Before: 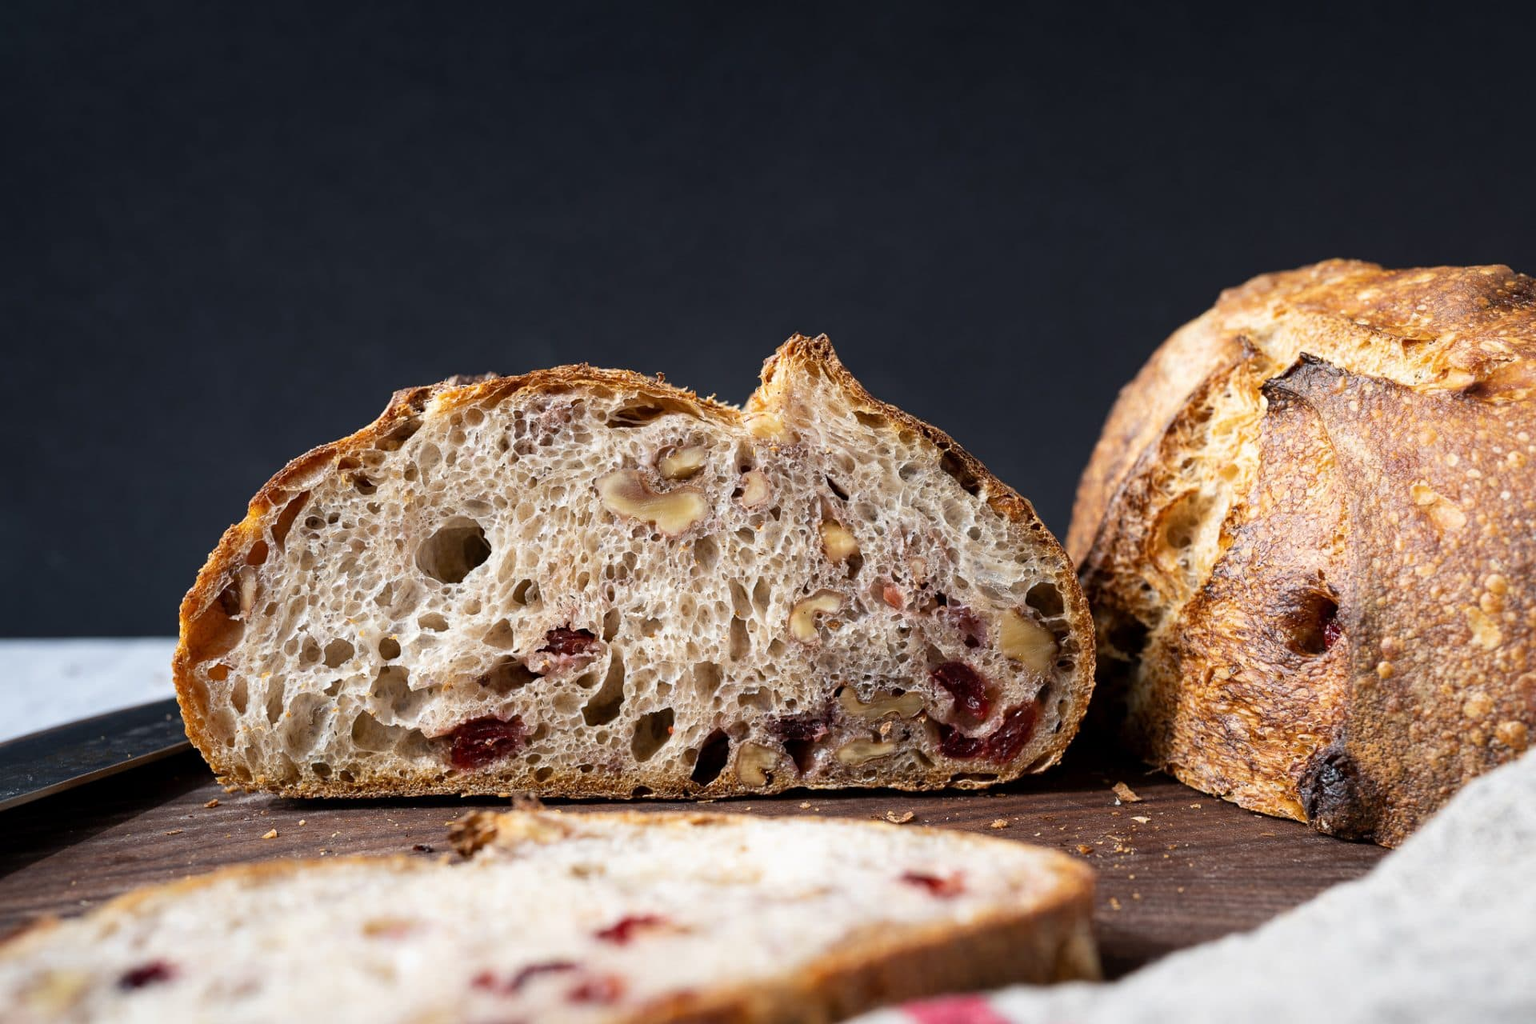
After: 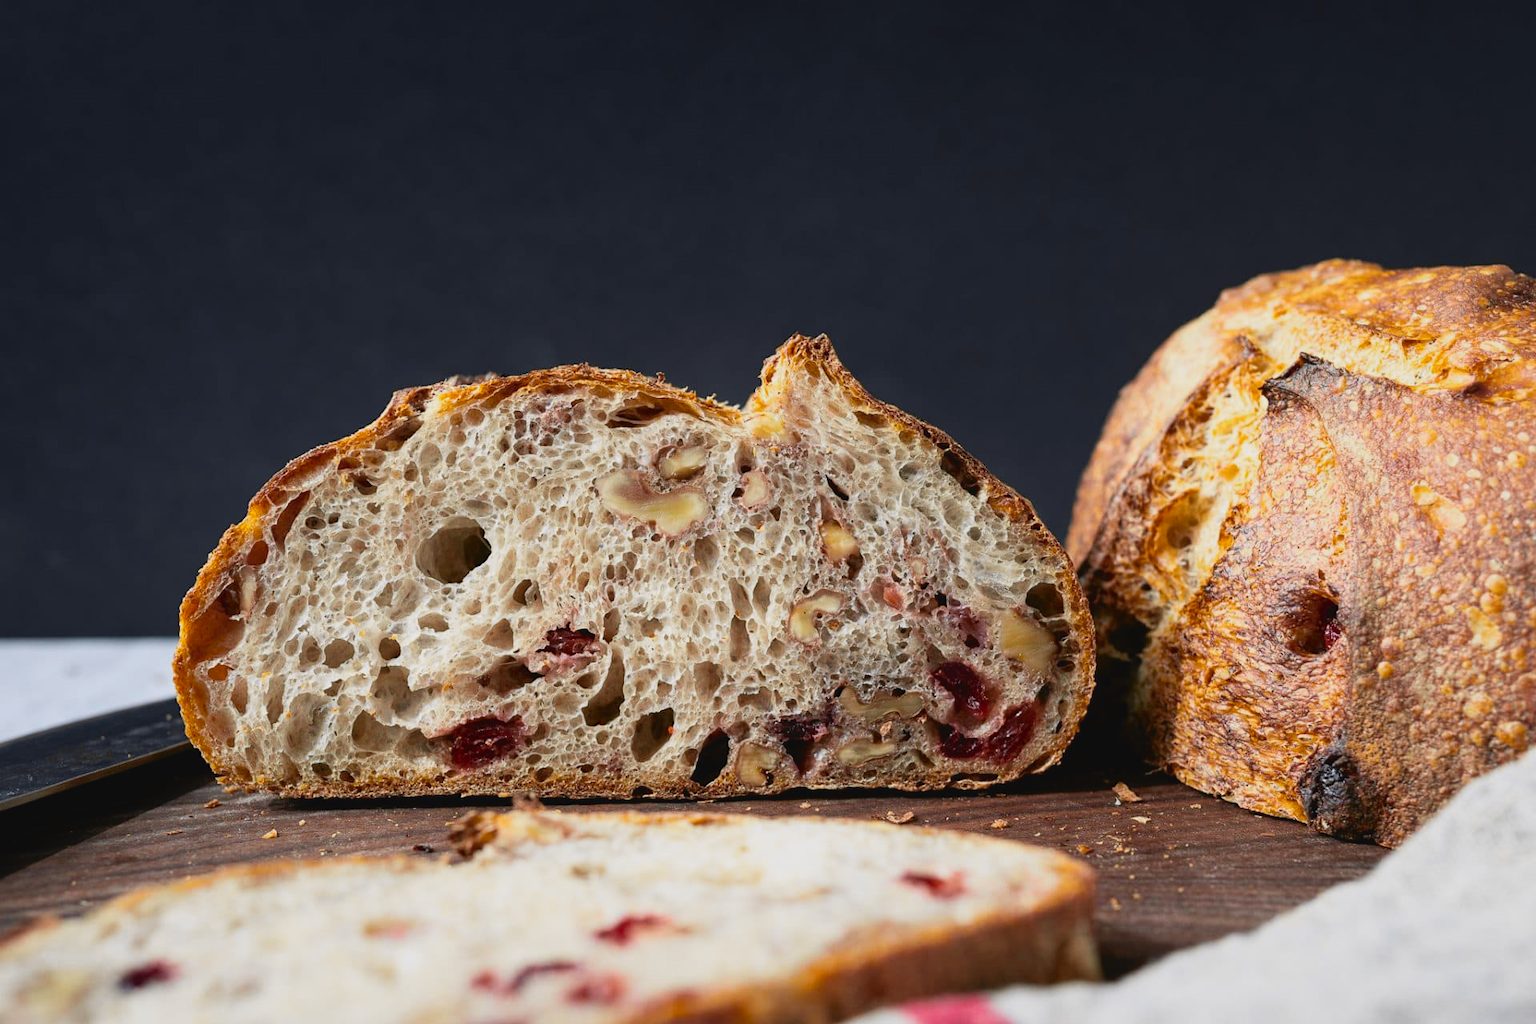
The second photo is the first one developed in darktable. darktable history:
tone curve: curves: ch0 [(0, 0.036) (0.053, 0.068) (0.211, 0.217) (0.519, 0.513) (0.847, 0.82) (0.991, 0.914)]; ch1 [(0, 0) (0.276, 0.206) (0.412, 0.353) (0.482, 0.475) (0.495, 0.5) (0.509, 0.502) (0.563, 0.57) (0.667, 0.672) (0.788, 0.809) (1, 1)]; ch2 [(0, 0) (0.438, 0.456) (0.473, 0.47) (0.503, 0.503) (0.523, 0.528) (0.562, 0.571) (0.612, 0.61) (0.679, 0.72) (1, 1)], color space Lab, independent channels, preserve colors none
